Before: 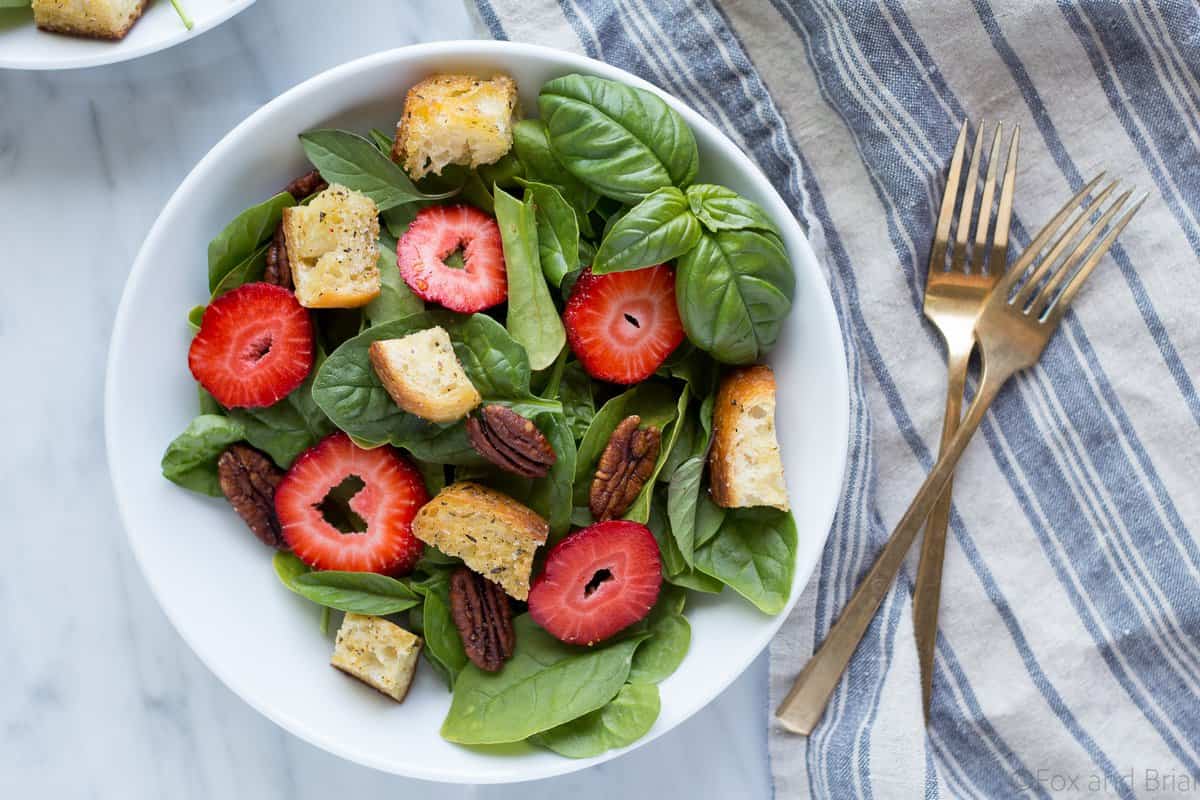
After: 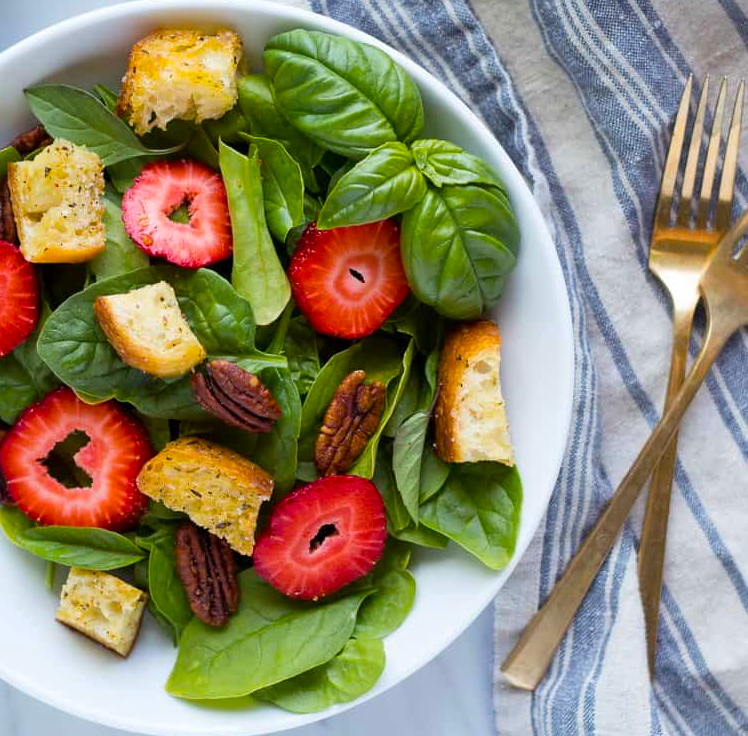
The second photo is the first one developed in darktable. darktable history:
color balance rgb: perceptual saturation grading › global saturation 25%, global vibrance 20%
crop and rotate: left 22.918%, top 5.629%, right 14.711%, bottom 2.247%
